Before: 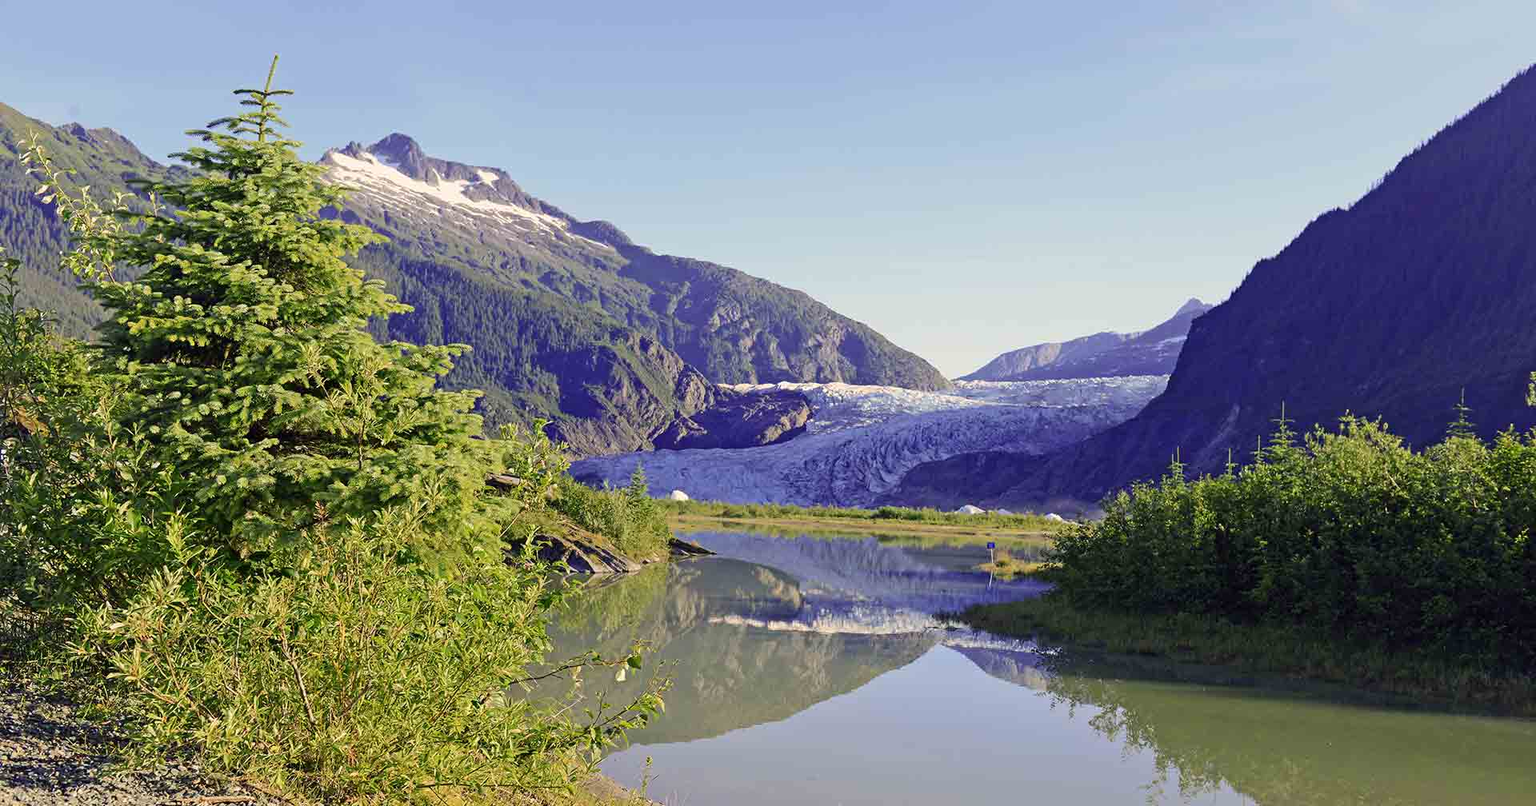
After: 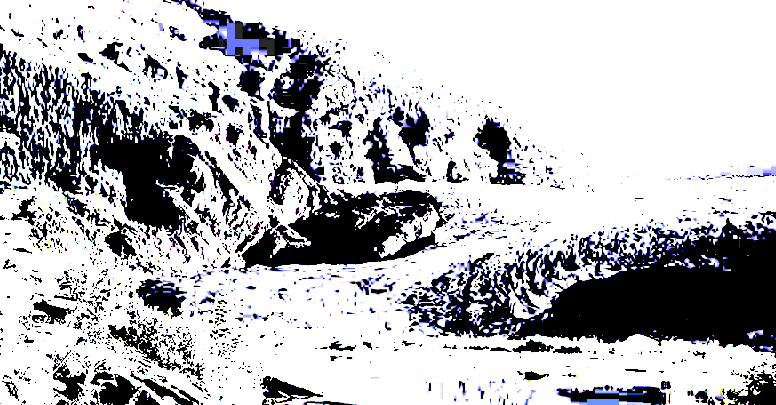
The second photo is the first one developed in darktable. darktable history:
exposure: black level correction 0.098, exposure 3.096 EV, compensate highlight preservation false
tone equalizer: -8 EV -1.11 EV, -7 EV -0.994 EV, -6 EV -0.848 EV, -5 EV -0.568 EV, -3 EV 0.575 EV, -2 EV 0.844 EV, -1 EV 1.01 EV, +0 EV 1.06 EV
filmic rgb: black relative exposure -8.16 EV, white relative exposure 3.78 EV, hardness 4.41, contrast in shadows safe
crop: left 29.863%, top 29.493%, right 29.699%, bottom 30.304%
